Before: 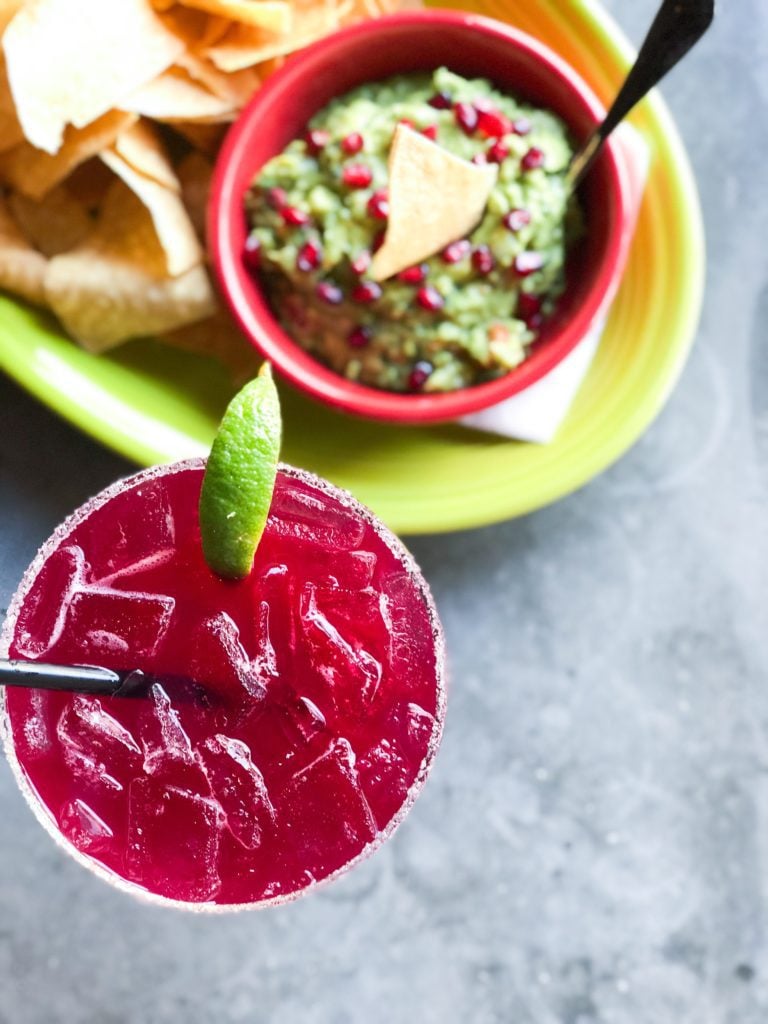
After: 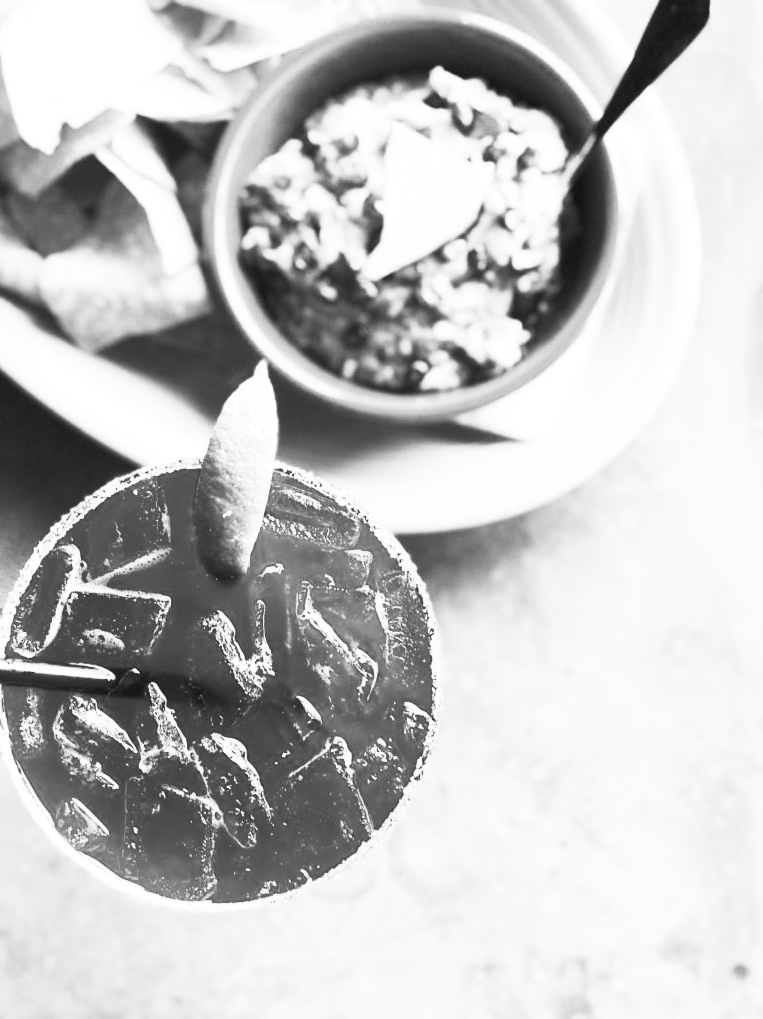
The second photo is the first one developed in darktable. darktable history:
crop and rotate: left 0.614%, top 0.179%, bottom 0.309%
white balance: red 0.984, blue 1.059
contrast brightness saturation: contrast 0.53, brightness 0.47, saturation -1
